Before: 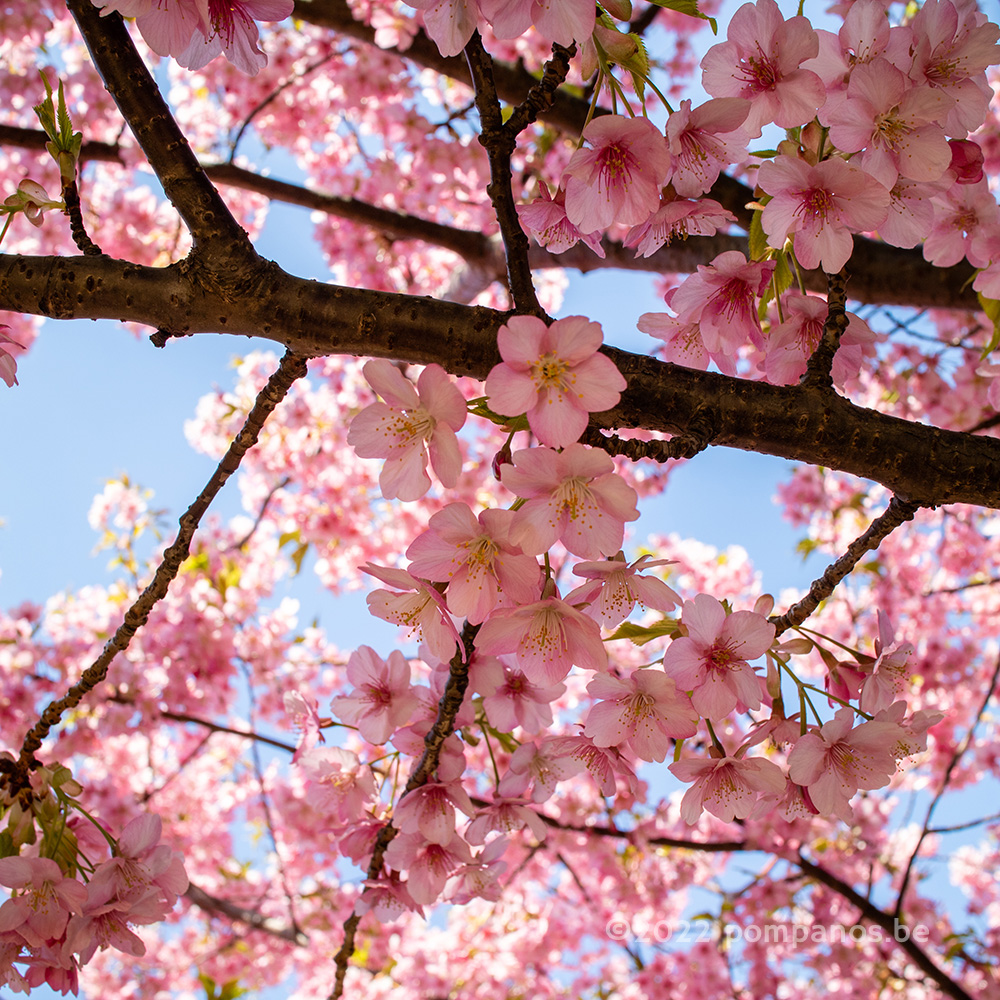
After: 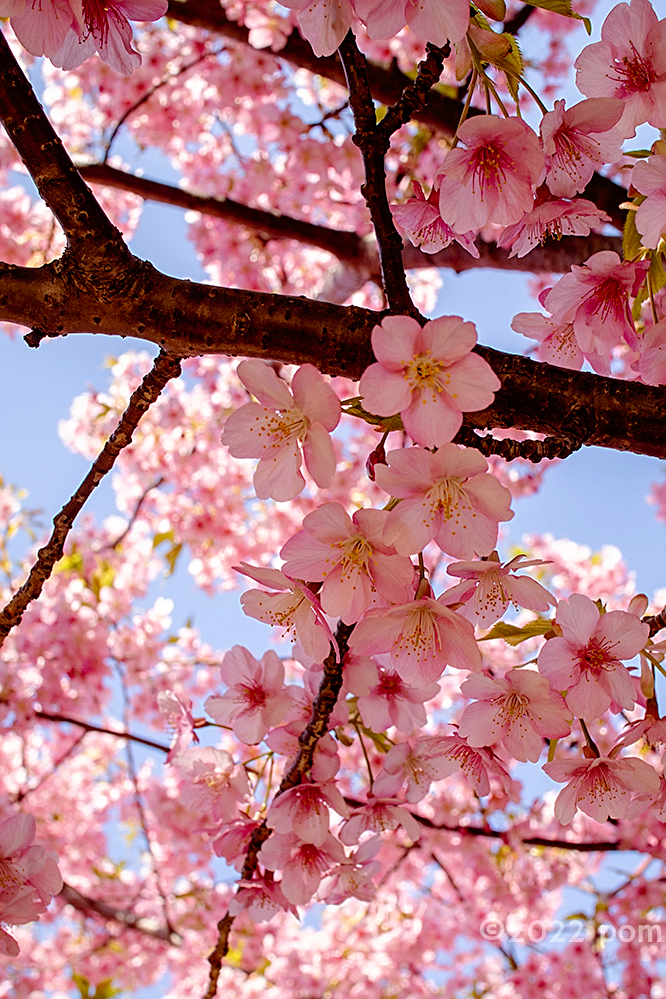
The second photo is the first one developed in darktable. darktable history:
tone curve: curves: ch0 [(0, 0) (0.003, 0.001) (0.011, 0.002) (0.025, 0.007) (0.044, 0.015) (0.069, 0.022) (0.1, 0.03) (0.136, 0.056) (0.177, 0.115) (0.224, 0.177) (0.277, 0.244) (0.335, 0.322) (0.399, 0.398) (0.468, 0.471) (0.543, 0.545) (0.623, 0.614) (0.709, 0.685) (0.801, 0.765) (0.898, 0.867) (1, 1)], preserve colors none
sharpen: on, module defaults
crop and rotate: left 12.648%, right 20.685%
rgb levels: mode RGB, independent channels, levels [[0, 0.474, 1], [0, 0.5, 1], [0, 0.5, 1]]
